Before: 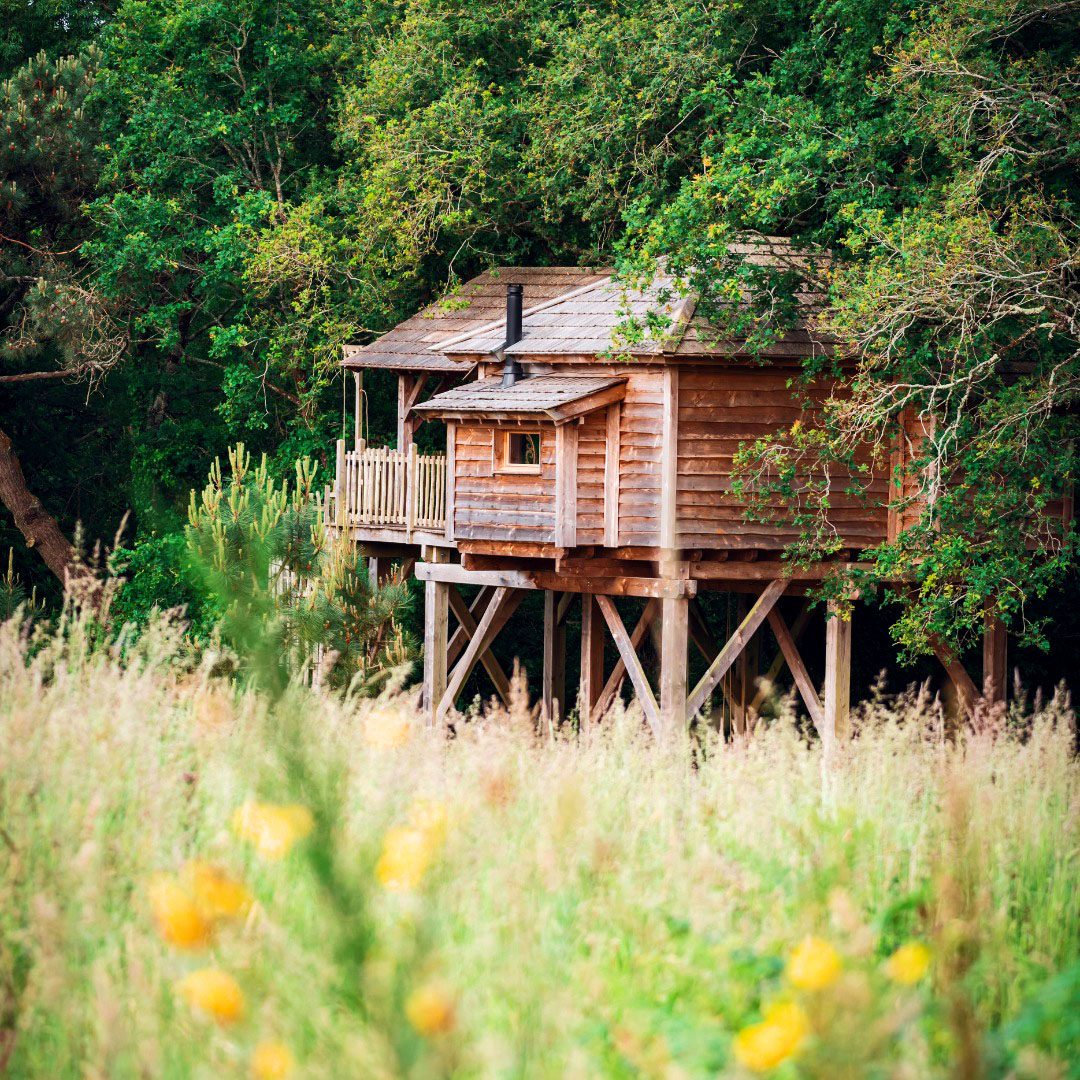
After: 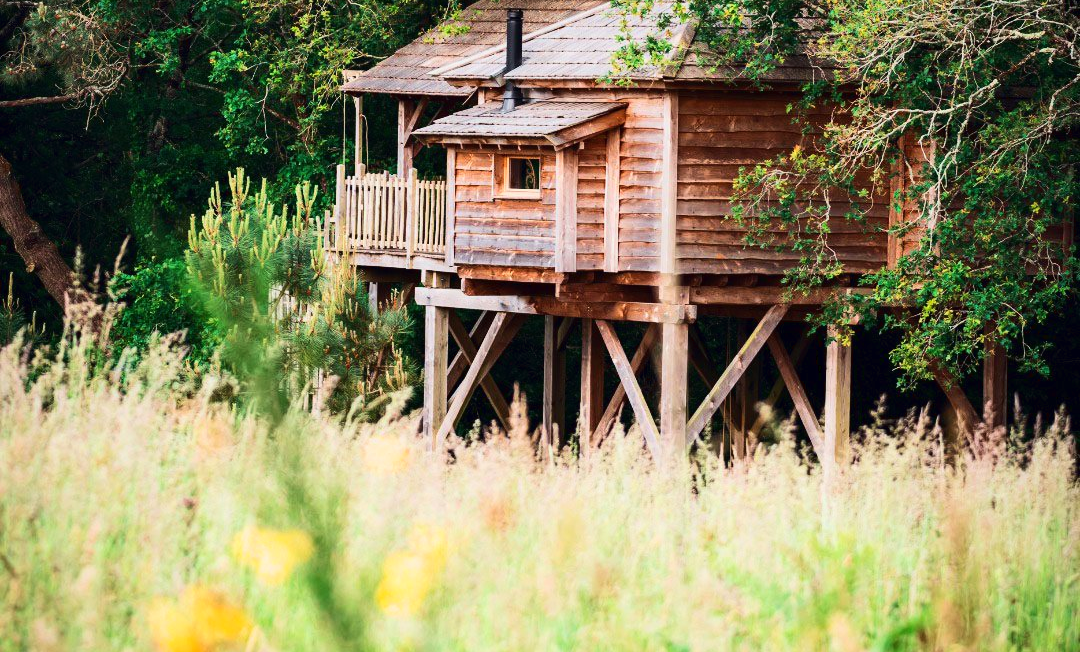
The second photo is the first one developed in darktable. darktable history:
crop and rotate: top 25.56%, bottom 14.005%
tone curve: curves: ch0 [(0, 0.011) (0.139, 0.106) (0.295, 0.271) (0.499, 0.523) (0.739, 0.782) (0.857, 0.879) (1, 0.967)]; ch1 [(0, 0) (0.291, 0.229) (0.394, 0.365) (0.469, 0.456) (0.495, 0.497) (0.524, 0.53) (0.588, 0.62) (0.725, 0.779) (1, 1)]; ch2 [(0, 0) (0.125, 0.089) (0.35, 0.317) (0.437, 0.42) (0.502, 0.499) (0.537, 0.551) (0.613, 0.636) (1, 1)]
